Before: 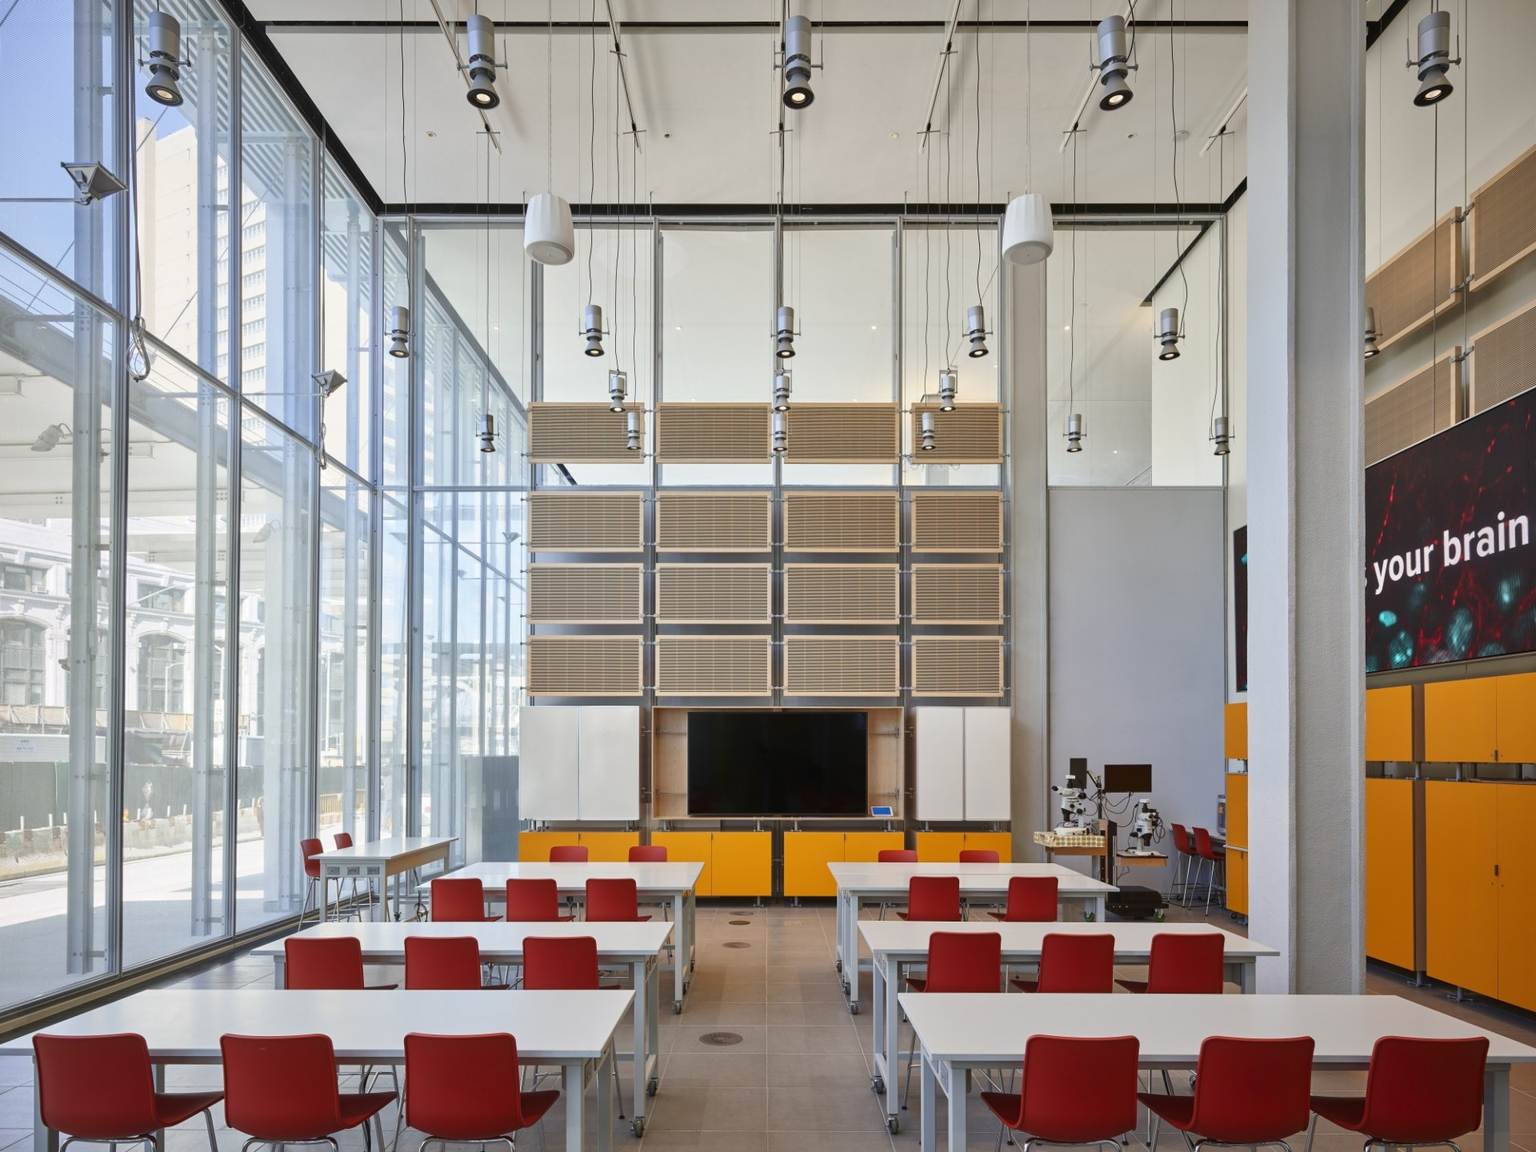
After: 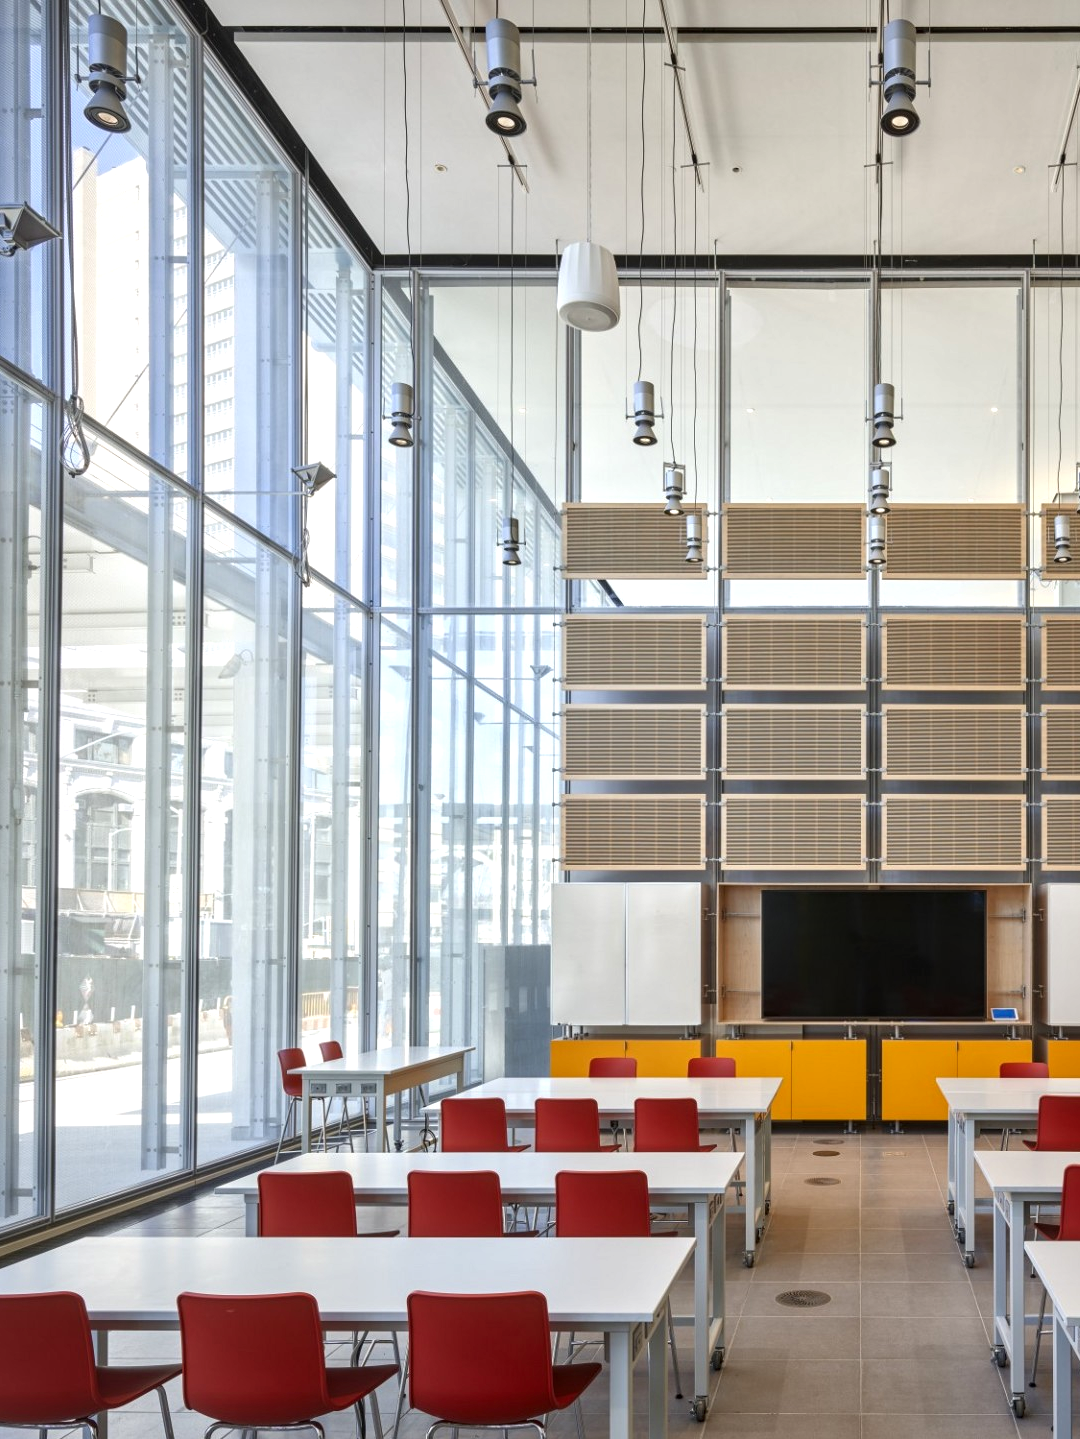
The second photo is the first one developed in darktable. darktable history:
crop: left 5.114%, right 38.589%
tone equalizer: -8 EV -0.55 EV
color balance rgb: perceptual saturation grading › global saturation 3.7%, global vibrance 5.56%, contrast 3.24%
local contrast: on, module defaults
levels: levels [0, 0.476, 0.951]
